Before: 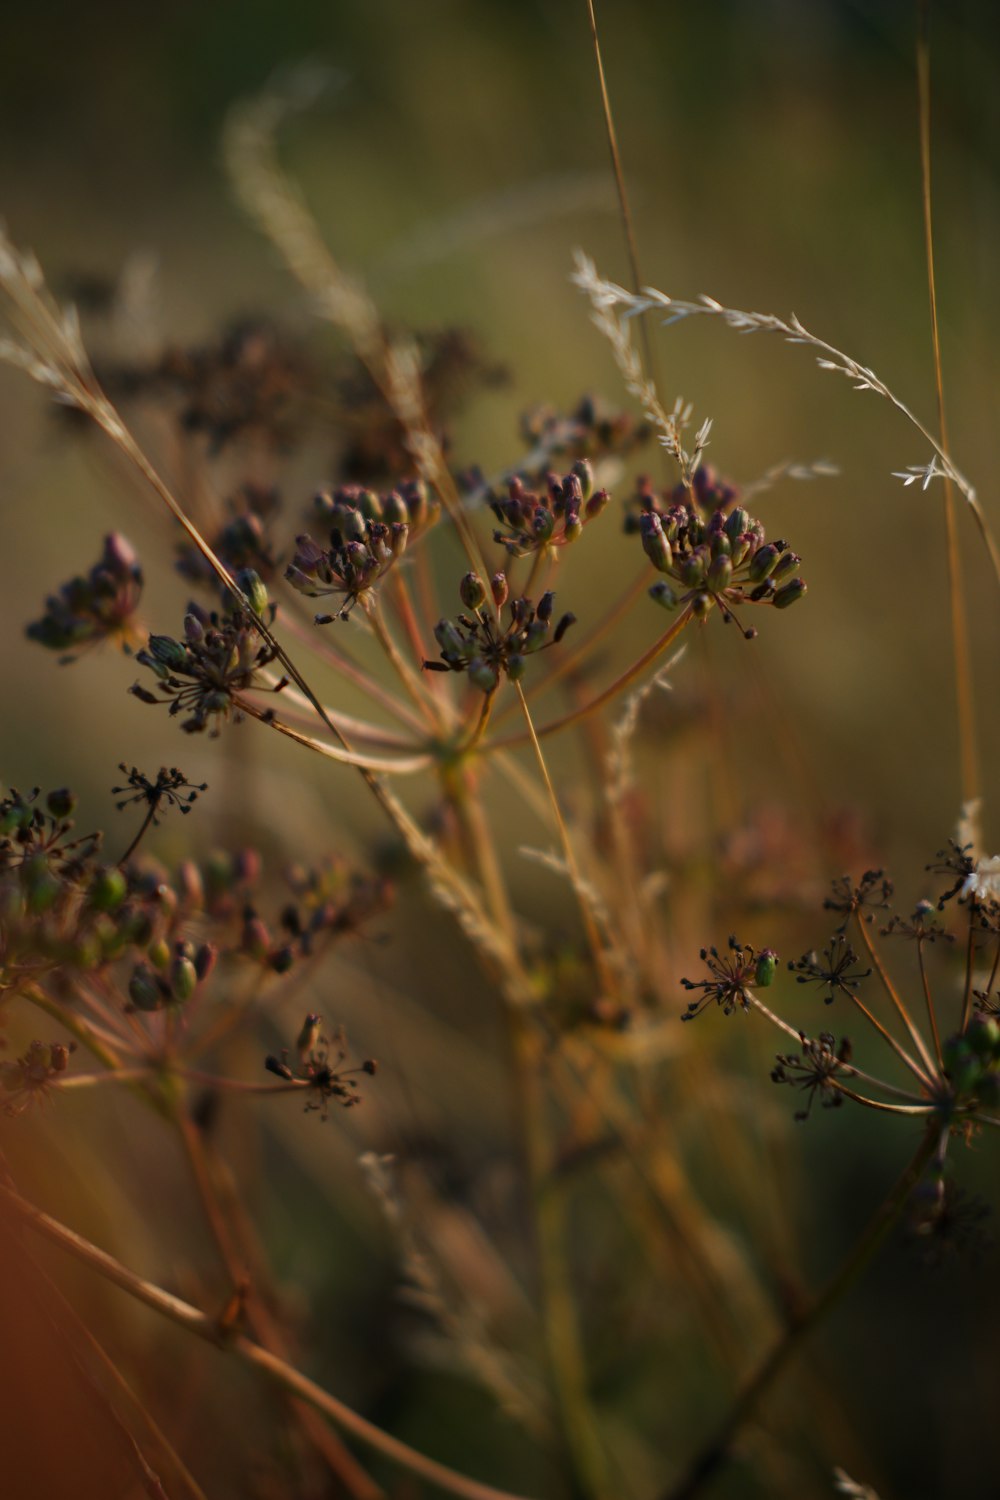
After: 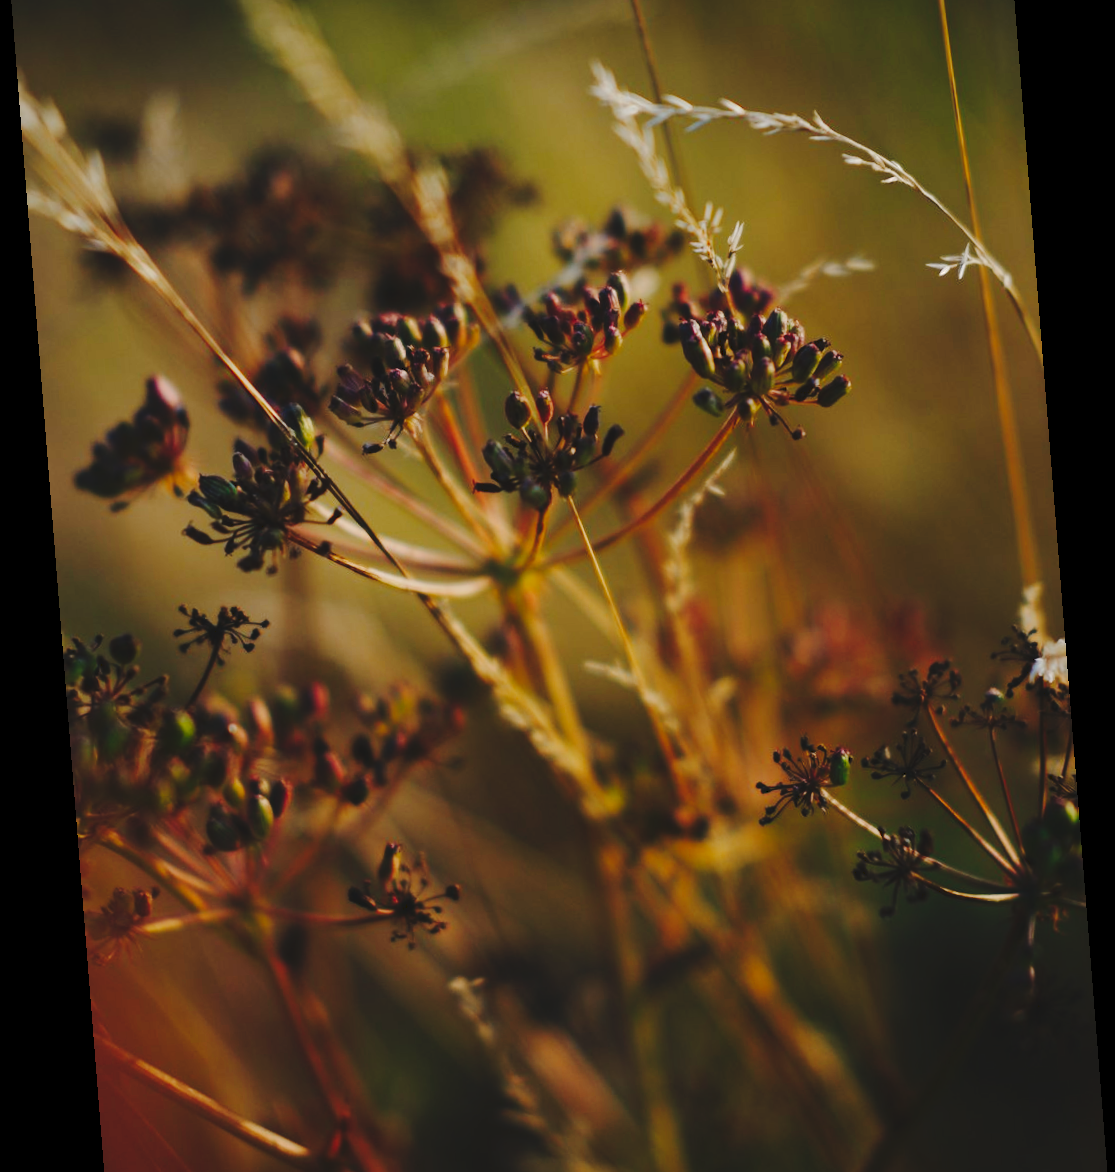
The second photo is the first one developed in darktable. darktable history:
tone curve: curves: ch0 [(0, 0) (0.003, 0.079) (0.011, 0.083) (0.025, 0.088) (0.044, 0.095) (0.069, 0.106) (0.1, 0.115) (0.136, 0.127) (0.177, 0.152) (0.224, 0.198) (0.277, 0.263) (0.335, 0.371) (0.399, 0.483) (0.468, 0.582) (0.543, 0.664) (0.623, 0.726) (0.709, 0.793) (0.801, 0.842) (0.898, 0.896) (1, 1)], preserve colors none
crop: top 13.819%, bottom 11.169%
rotate and perspective: rotation -4.2°, shear 0.006, automatic cropping off
